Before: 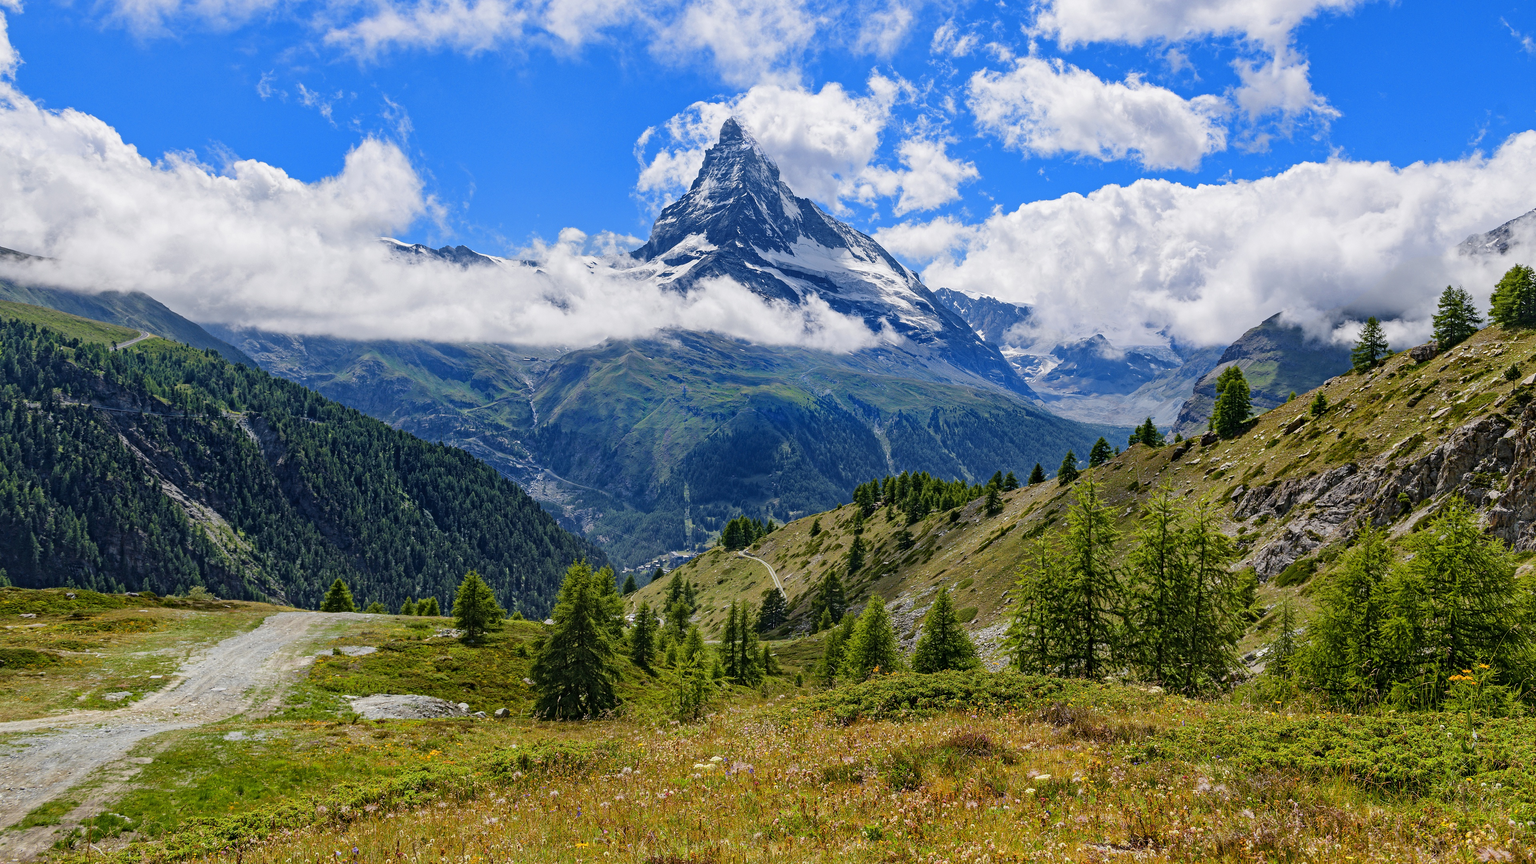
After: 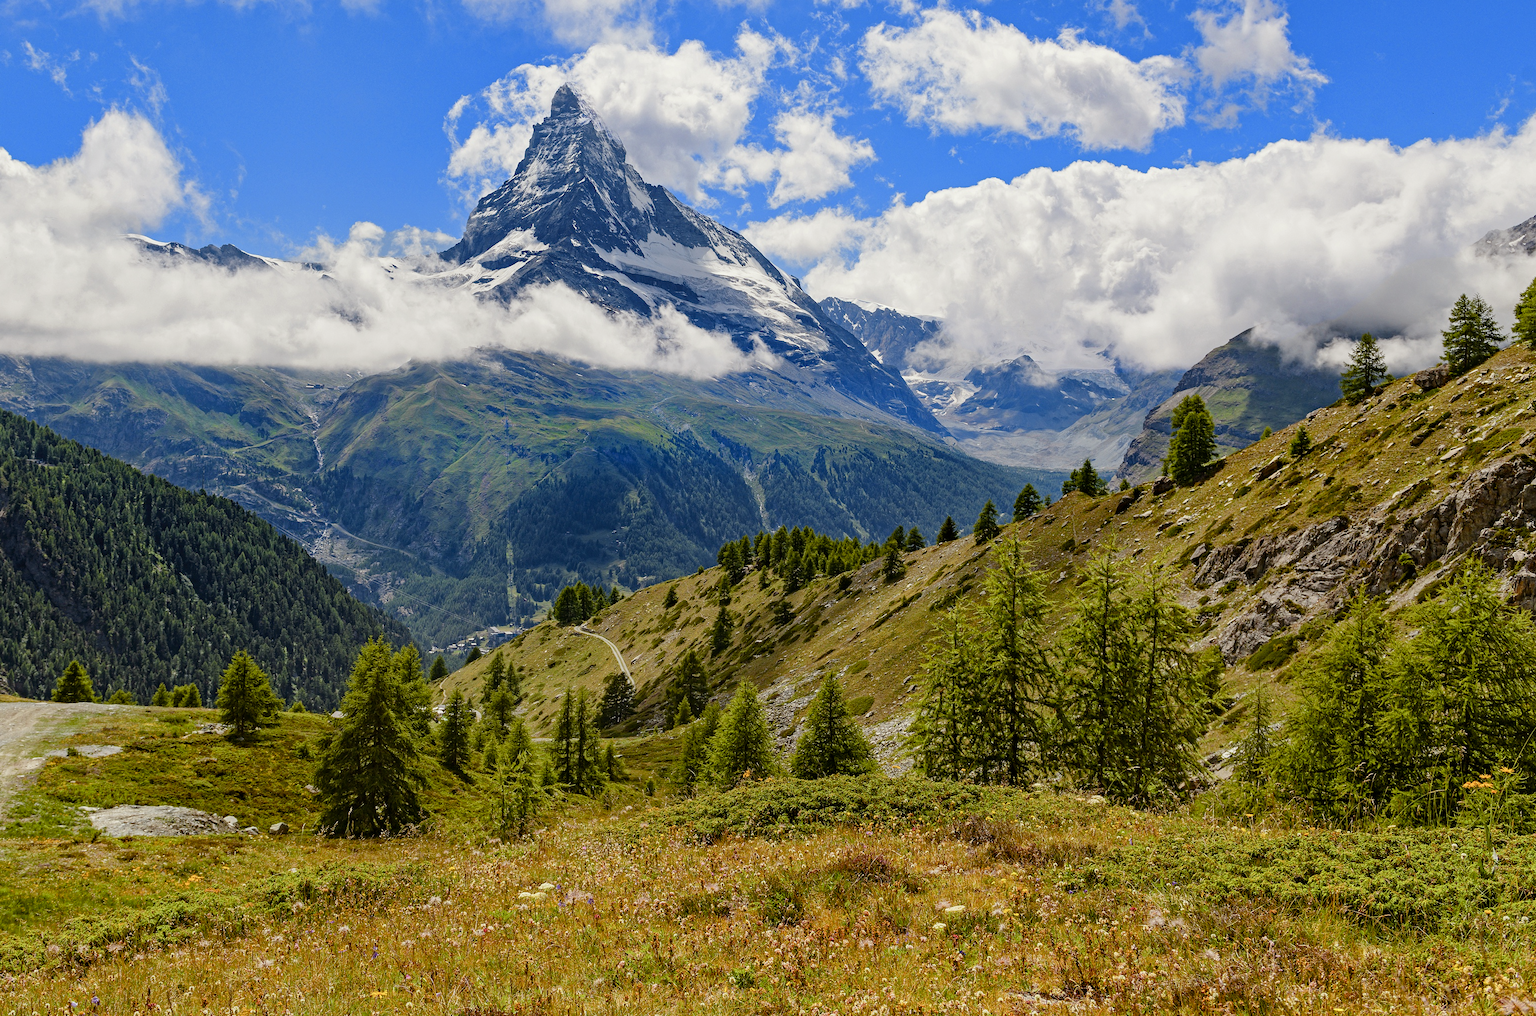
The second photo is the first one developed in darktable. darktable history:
color balance rgb: power › chroma 2.521%, power › hue 71.09°, perceptual saturation grading › global saturation 0.984%, perceptual saturation grading › highlights -19.873%, perceptual saturation grading › shadows 19.937%, perceptual brilliance grading › global brilliance 2.425%, perceptual brilliance grading › highlights -3.677%, global vibrance 0.738%
crop and rotate: left 18.191%, top 5.903%, right 1.827%
